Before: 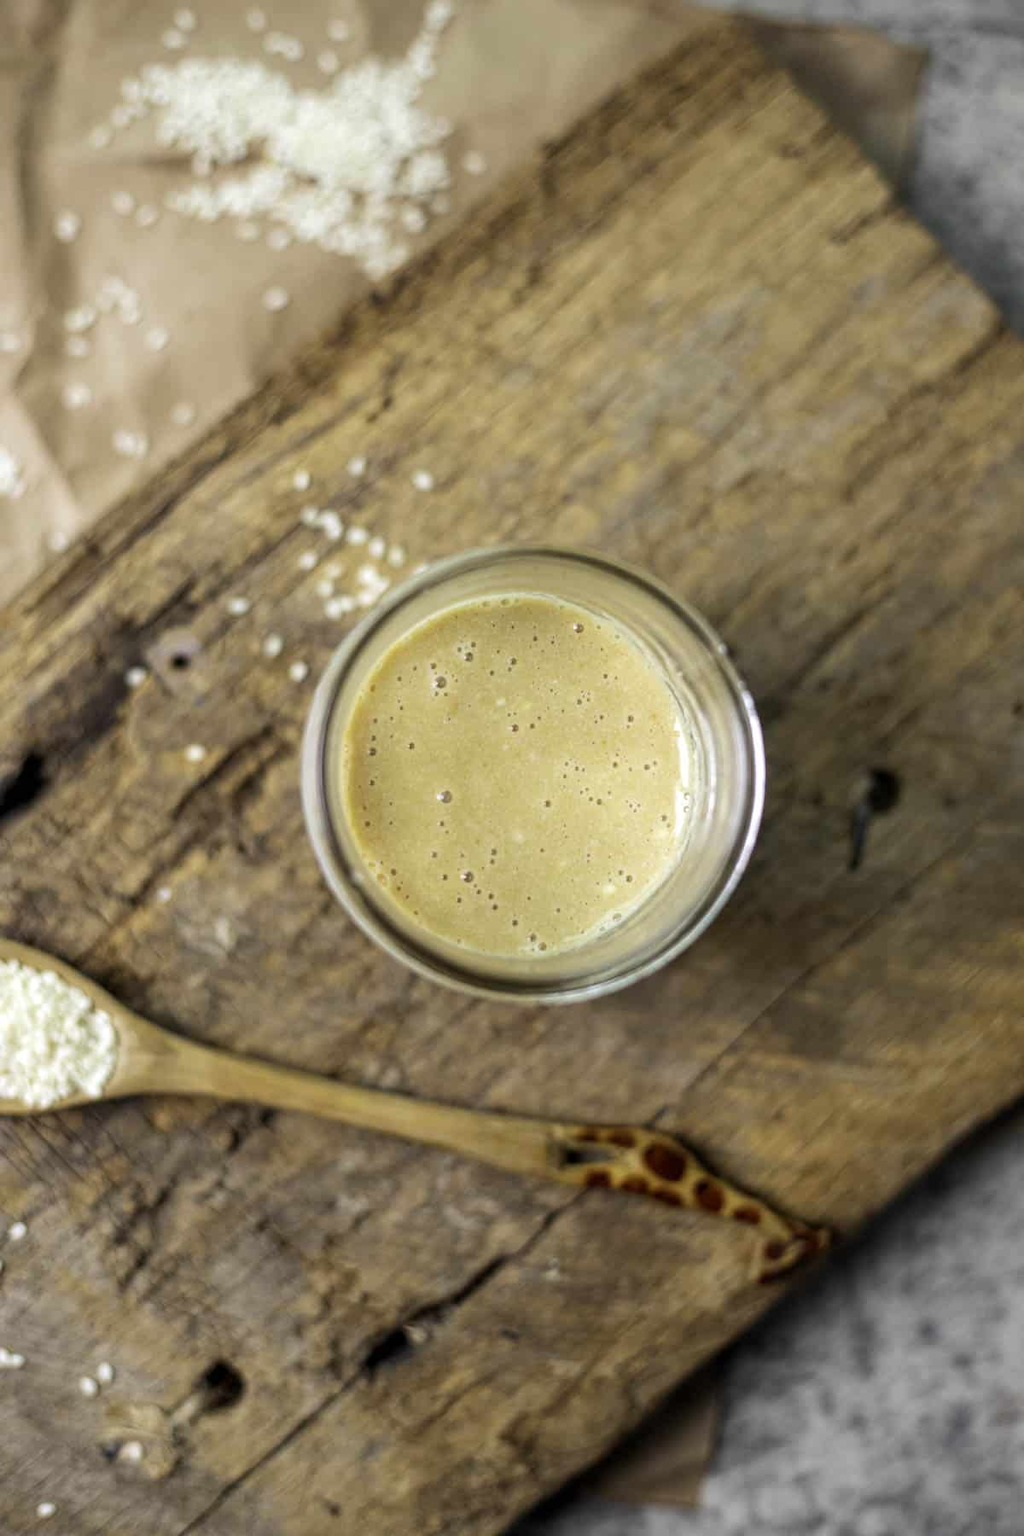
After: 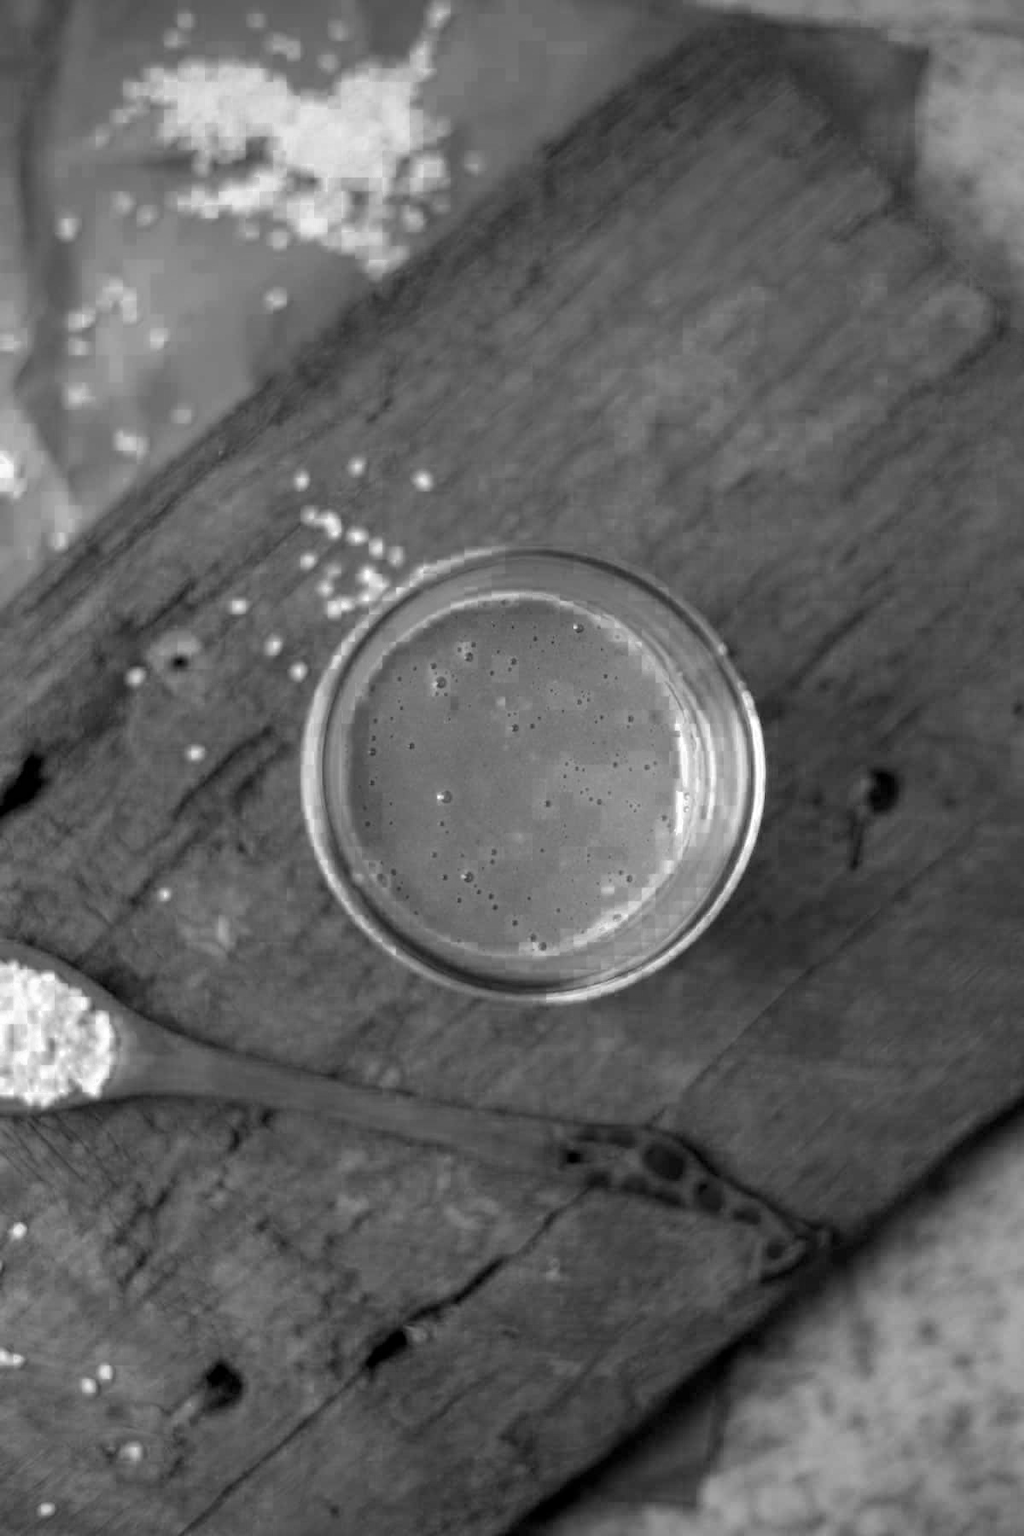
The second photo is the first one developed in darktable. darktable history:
color zones: curves: ch0 [(0.002, 0.429) (0.121, 0.212) (0.198, 0.113) (0.276, 0.344) (0.331, 0.541) (0.41, 0.56) (0.482, 0.289) (0.619, 0.227) (0.721, 0.18) (0.821, 0.435) (0.928, 0.555) (1, 0.587)]; ch1 [(0, 0) (0.143, 0) (0.286, 0) (0.429, 0) (0.571, 0) (0.714, 0) (0.857, 0)]
vignetting: fall-off start 100%, brightness -0.282, width/height ratio 1.31
